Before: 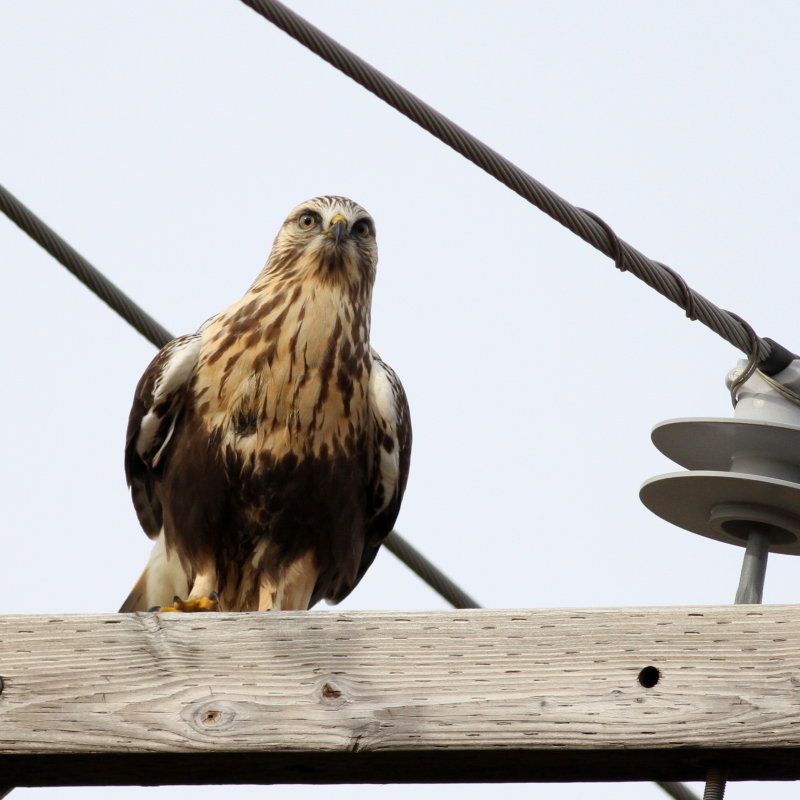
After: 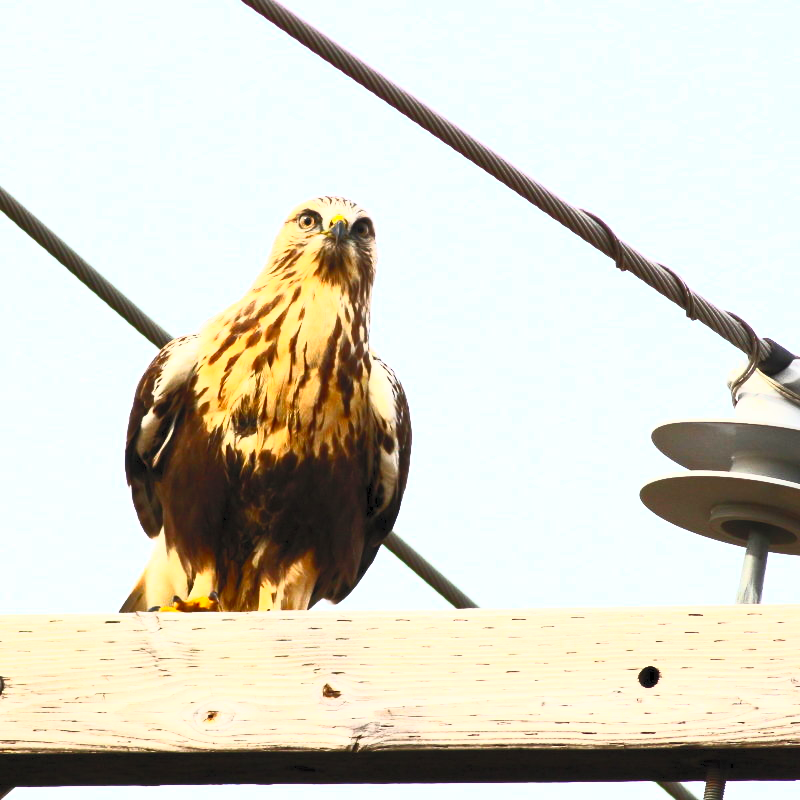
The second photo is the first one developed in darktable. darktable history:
contrast brightness saturation: contrast 0.981, brightness 0.991, saturation 0.982
